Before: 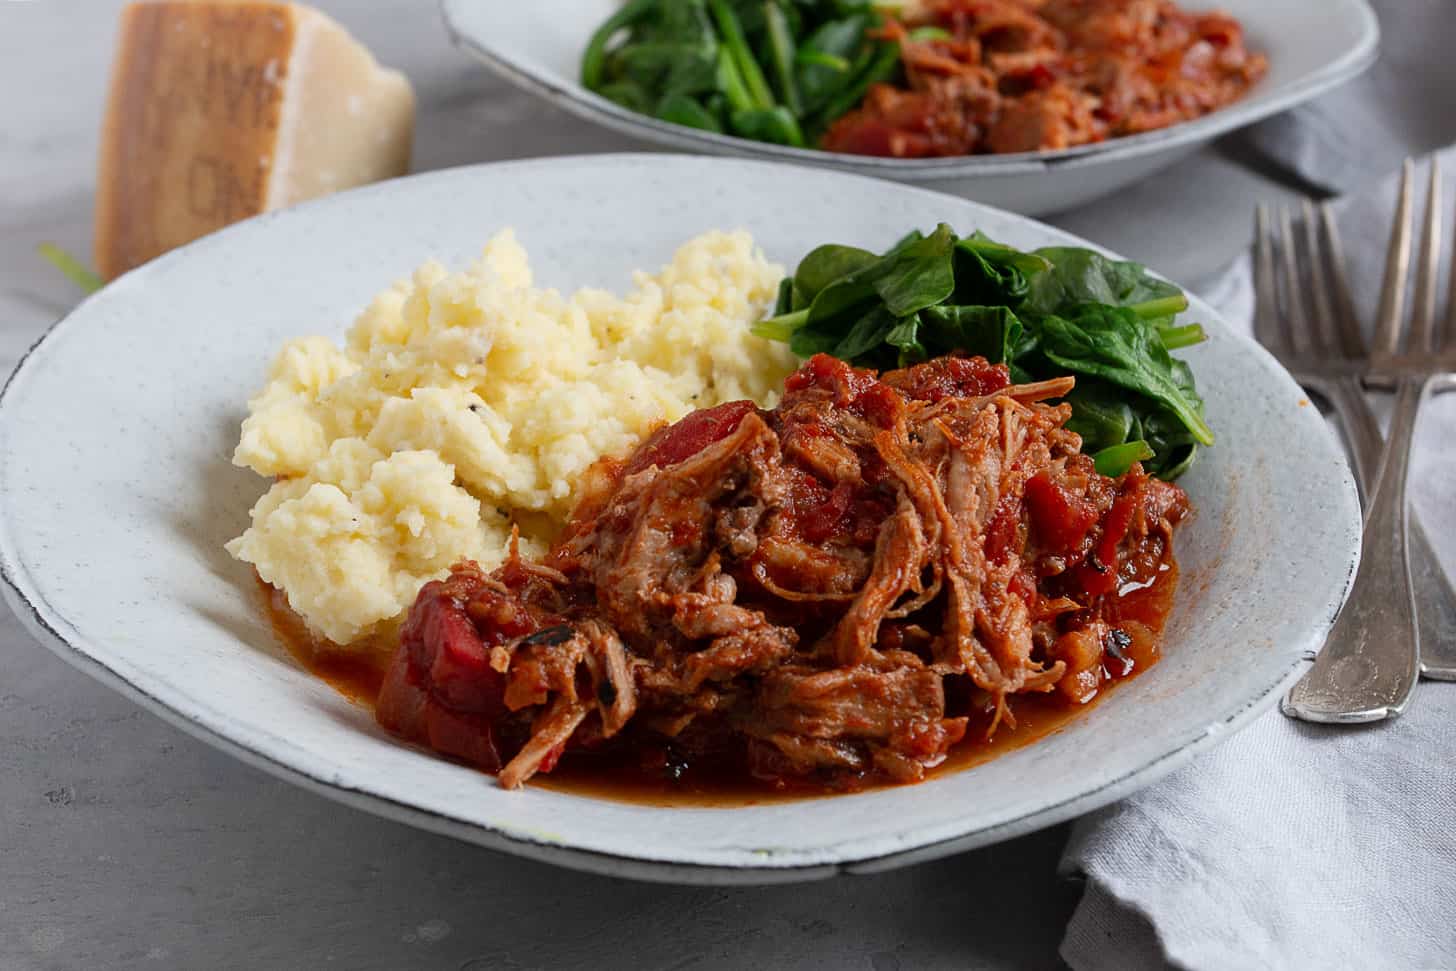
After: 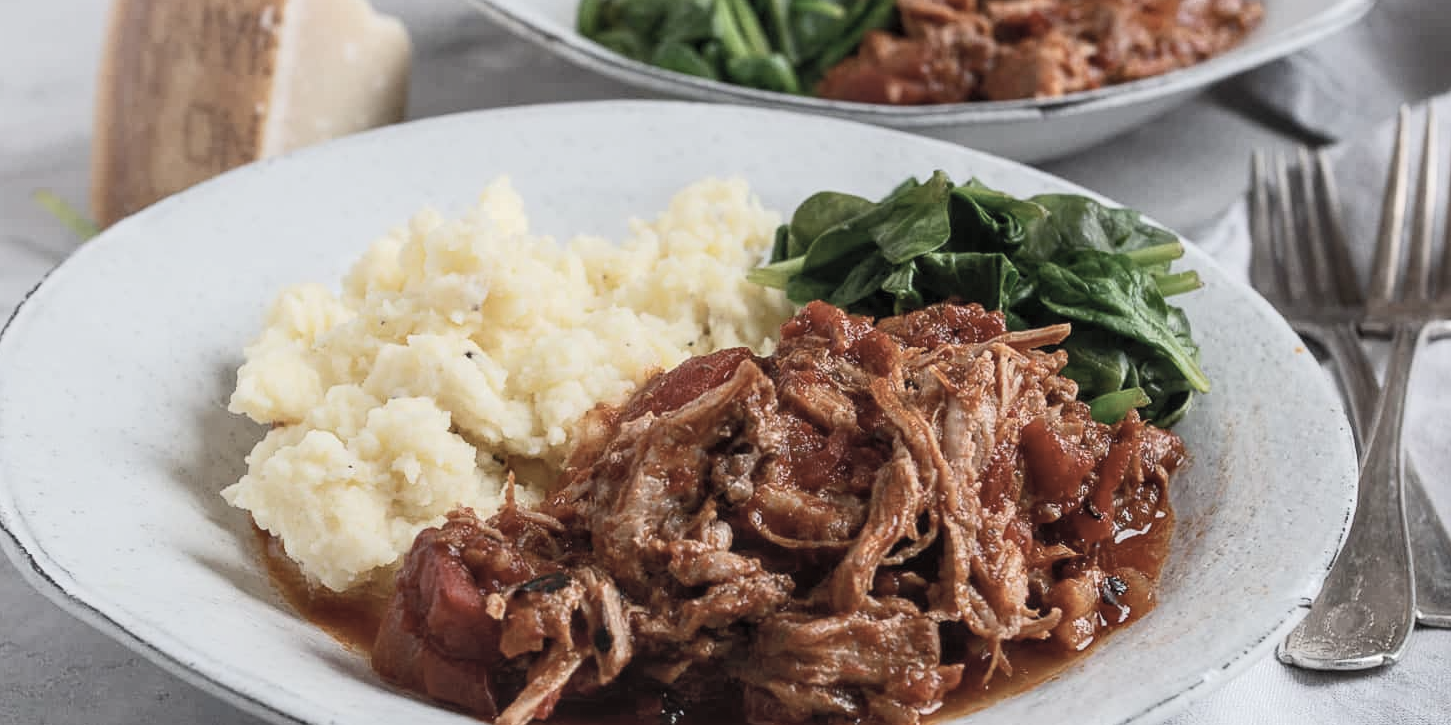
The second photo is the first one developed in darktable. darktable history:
tone curve: curves: ch0 [(0, 0) (0.003, 0.026) (0.011, 0.03) (0.025, 0.047) (0.044, 0.082) (0.069, 0.119) (0.1, 0.157) (0.136, 0.19) (0.177, 0.231) (0.224, 0.27) (0.277, 0.318) (0.335, 0.383) (0.399, 0.456) (0.468, 0.532) (0.543, 0.618) (0.623, 0.71) (0.709, 0.786) (0.801, 0.851) (0.898, 0.908) (1, 1)], color space Lab, independent channels, preserve colors none
contrast brightness saturation: contrast -0.054, saturation -0.415
crop: left 0.3%, top 5.557%, bottom 19.745%
local contrast: detail 130%
